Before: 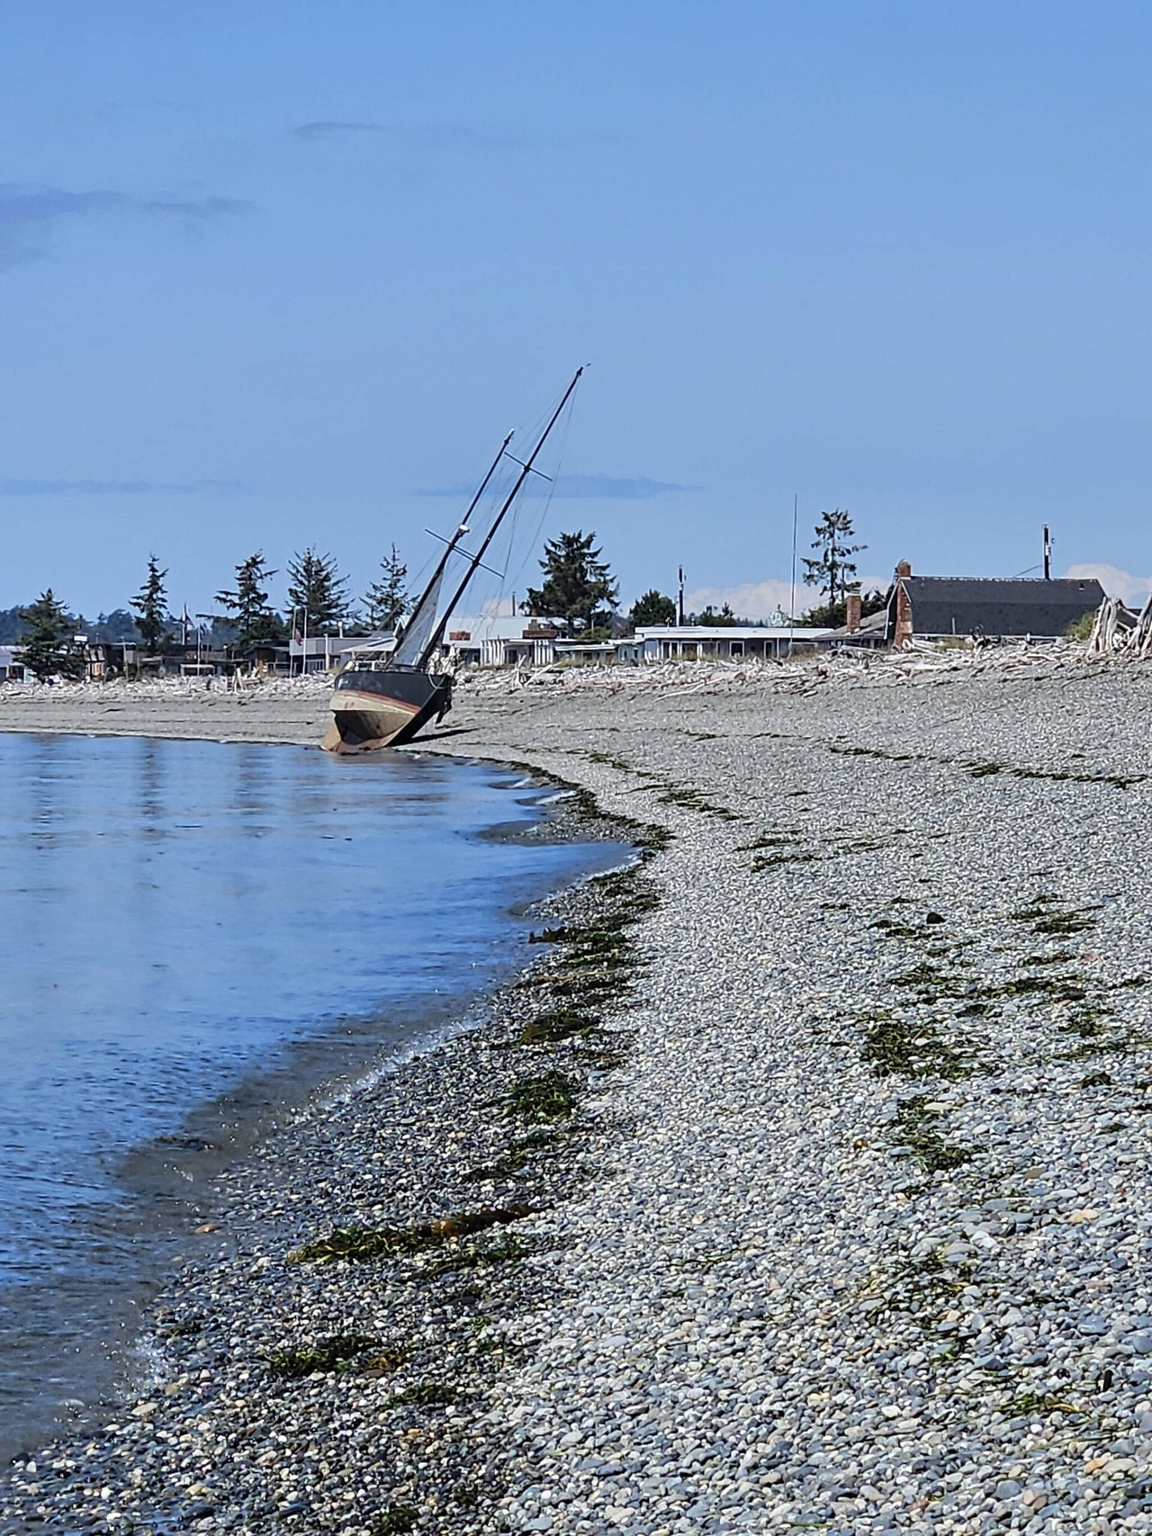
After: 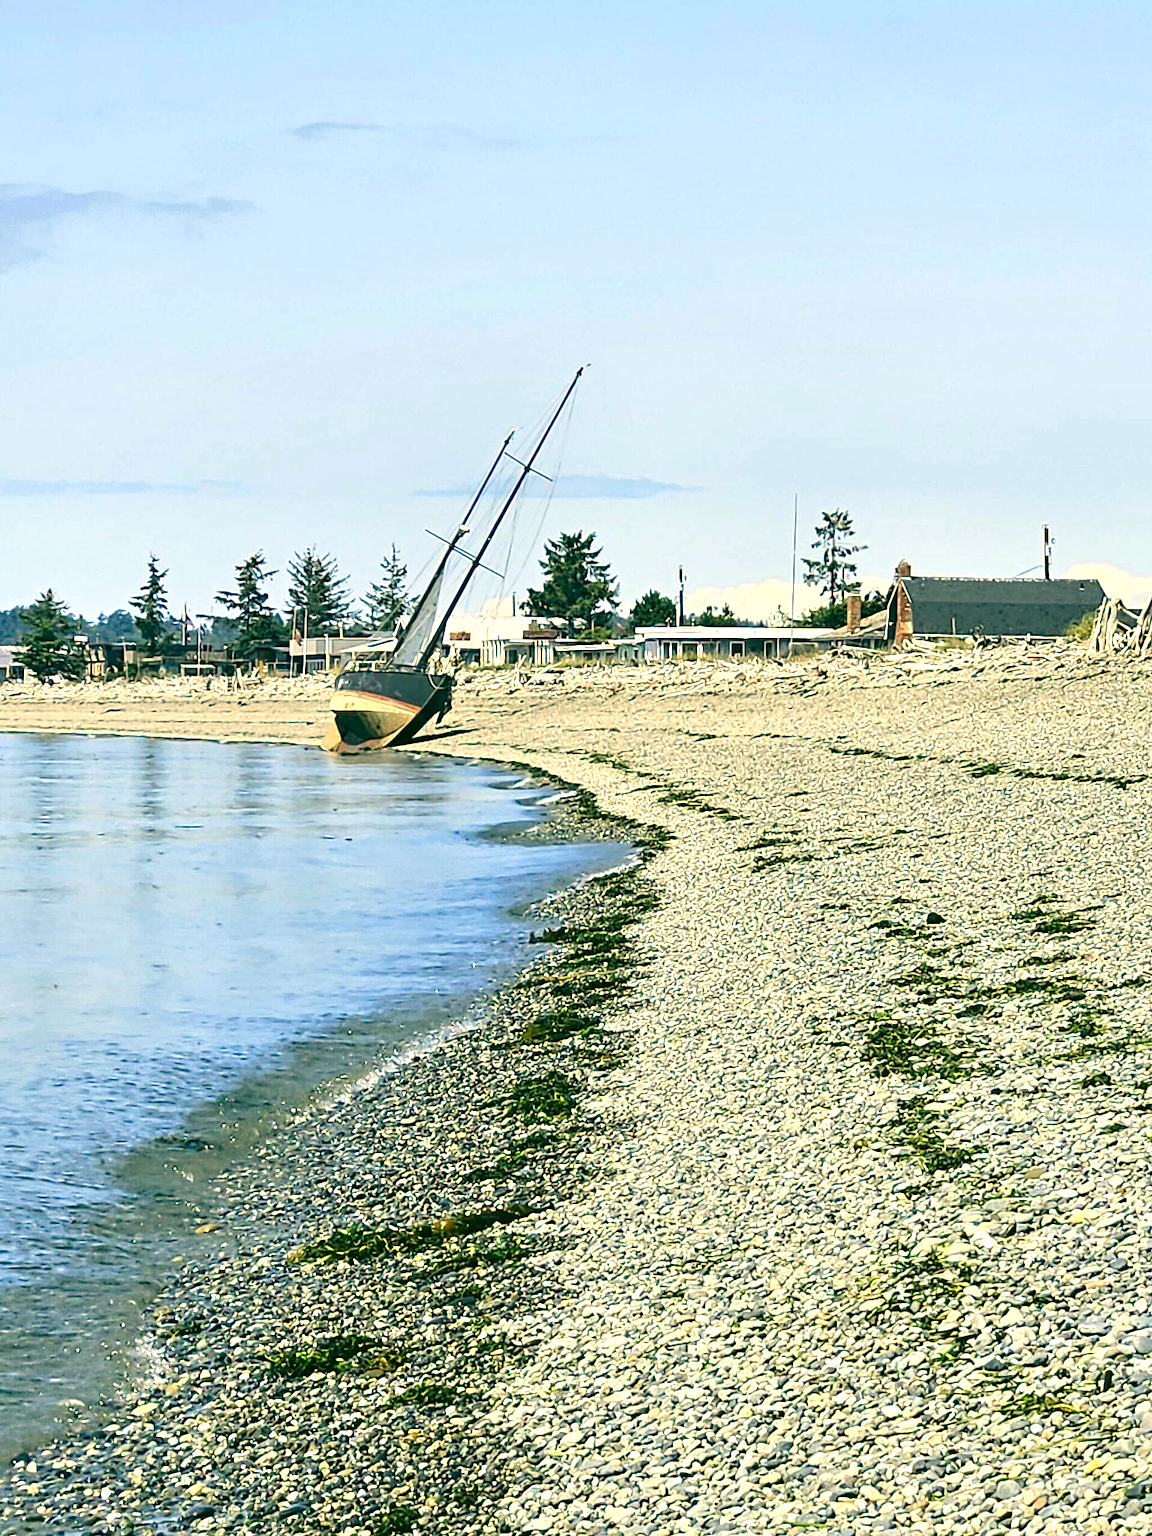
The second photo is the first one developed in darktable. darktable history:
color correction: highlights a* 5.62, highlights b* 33.57, shadows a* -25.86, shadows b* 4.02
exposure: black level correction 0, exposure 1.1 EV, compensate exposure bias true, compensate highlight preservation false
